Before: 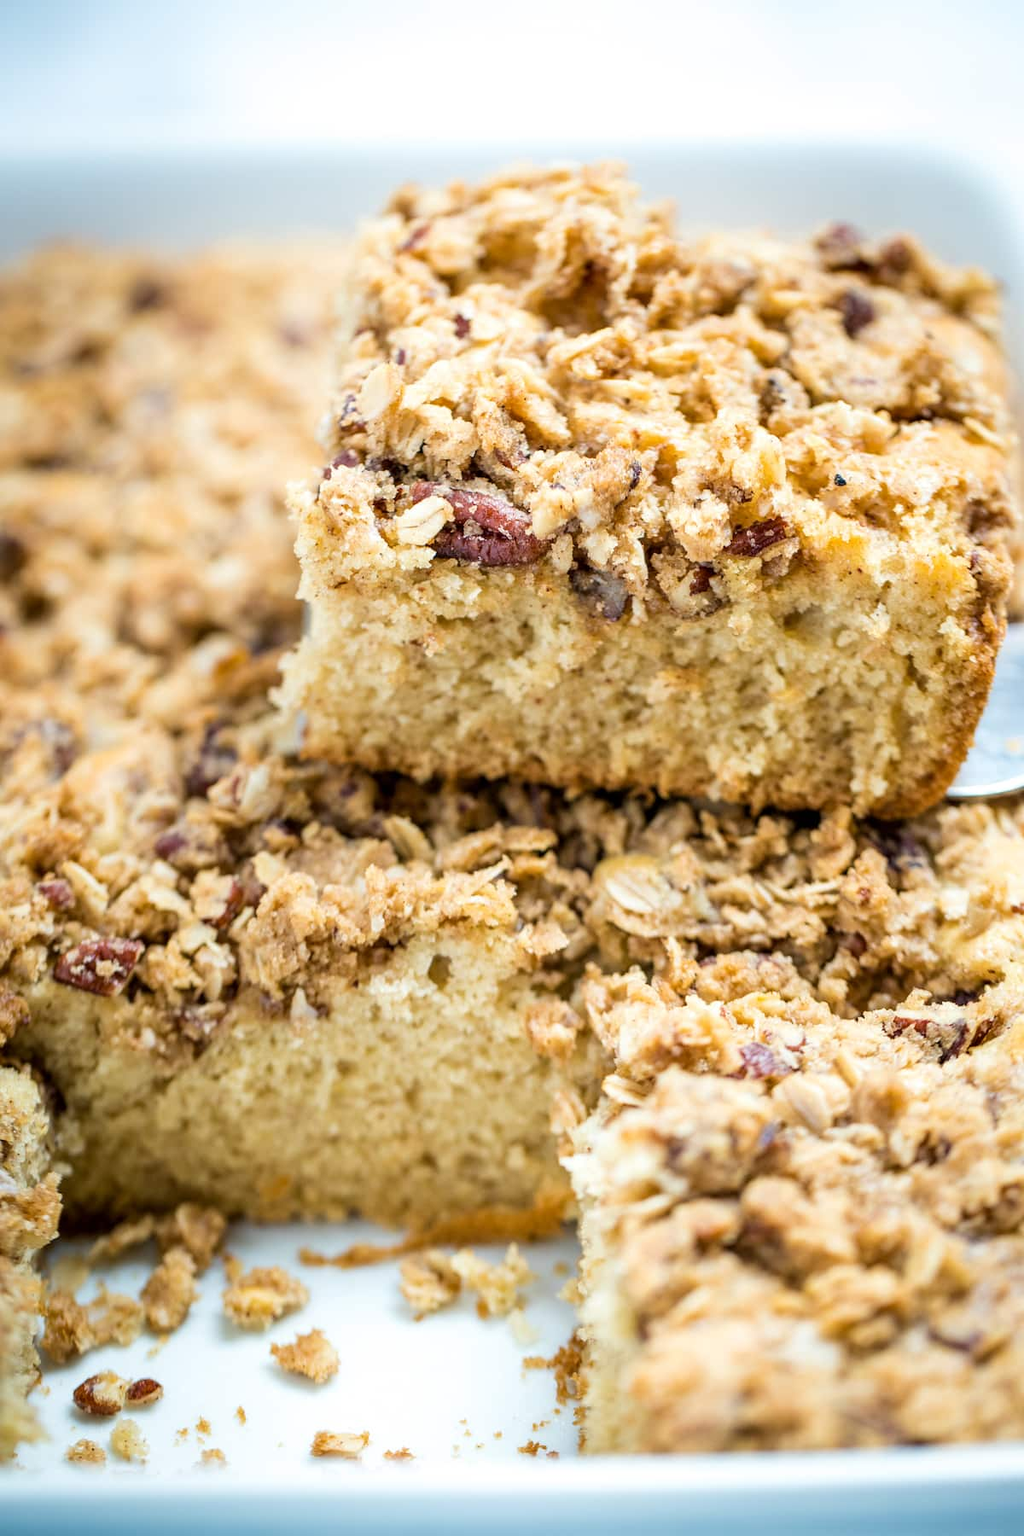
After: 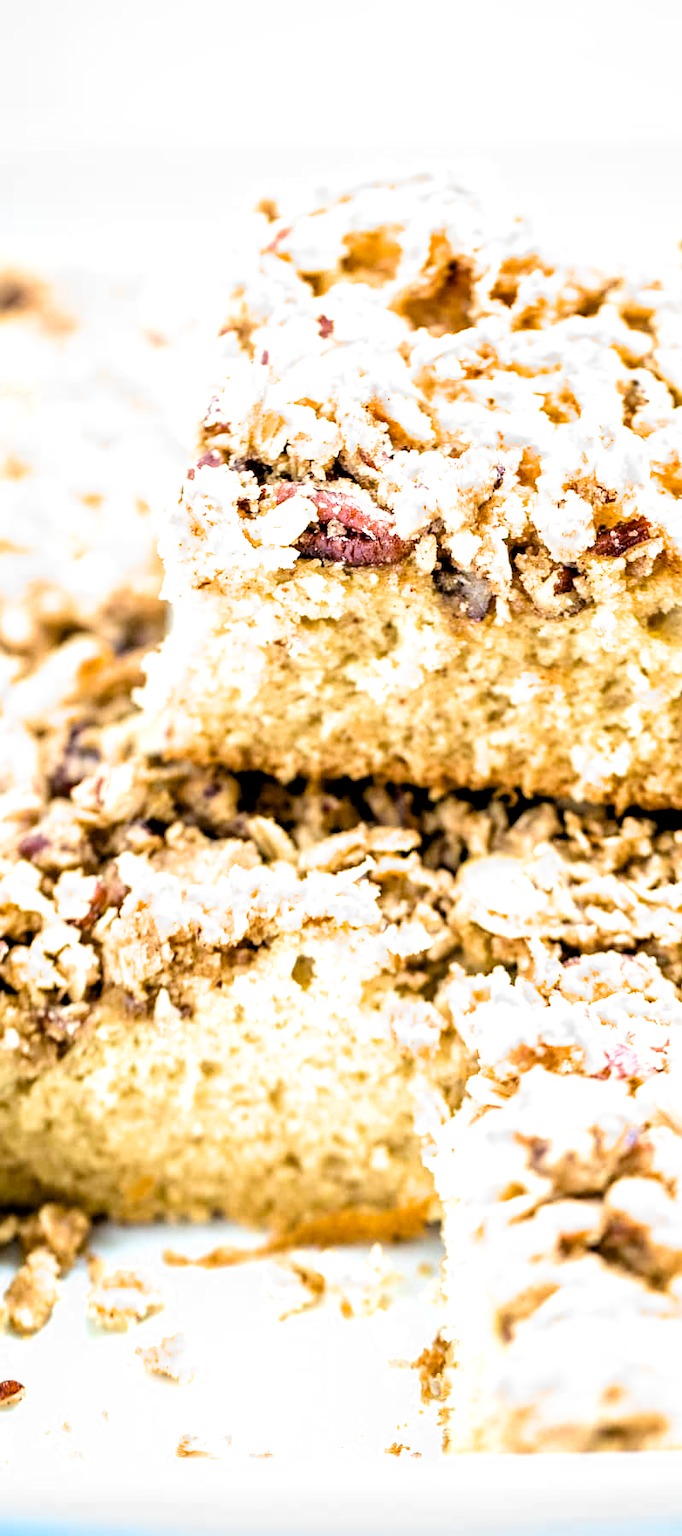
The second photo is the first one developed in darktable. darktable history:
exposure: black level correction 0.008, exposure 0.968 EV, compensate highlight preservation false
crop and rotate: left 13.375%, right 20.04%
filmic rgb: black relative exposure -6.29 EV, white relative exposure 2.79 EV, target black luminance 0%, hardness 4.6, latitude 67.75%, contrast 1.295, shadows ↔ highlights balance -3.47%, add noise in highlights 0.002, color science v3 (2019), use custom middle-gray values true, contrast in highlights soft
